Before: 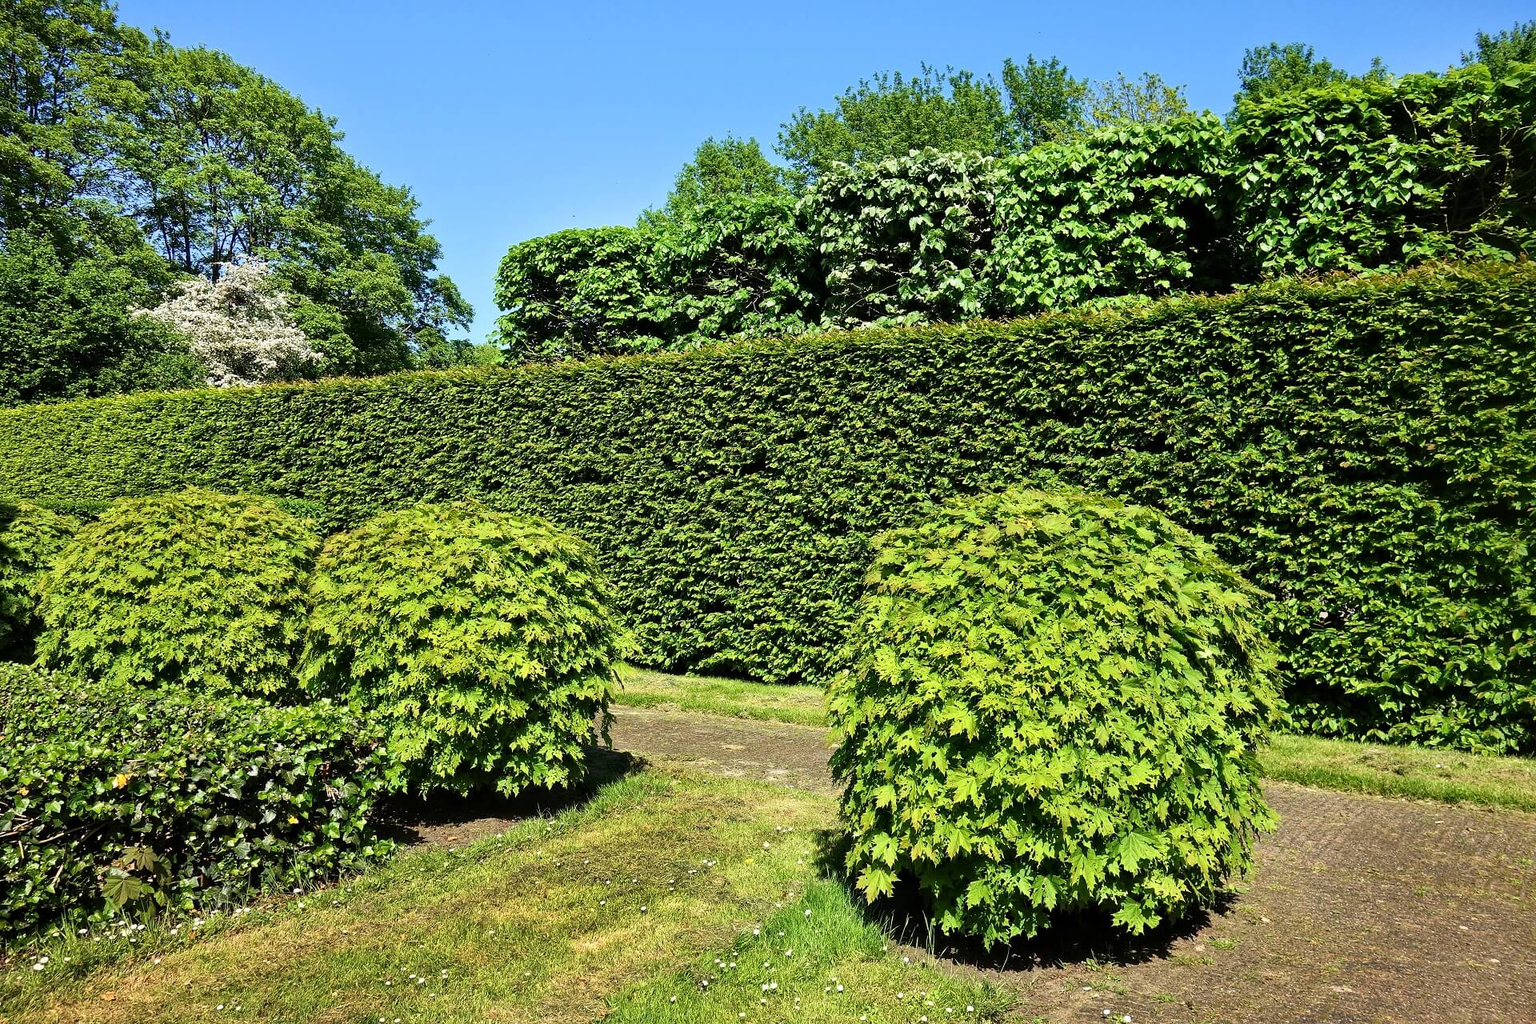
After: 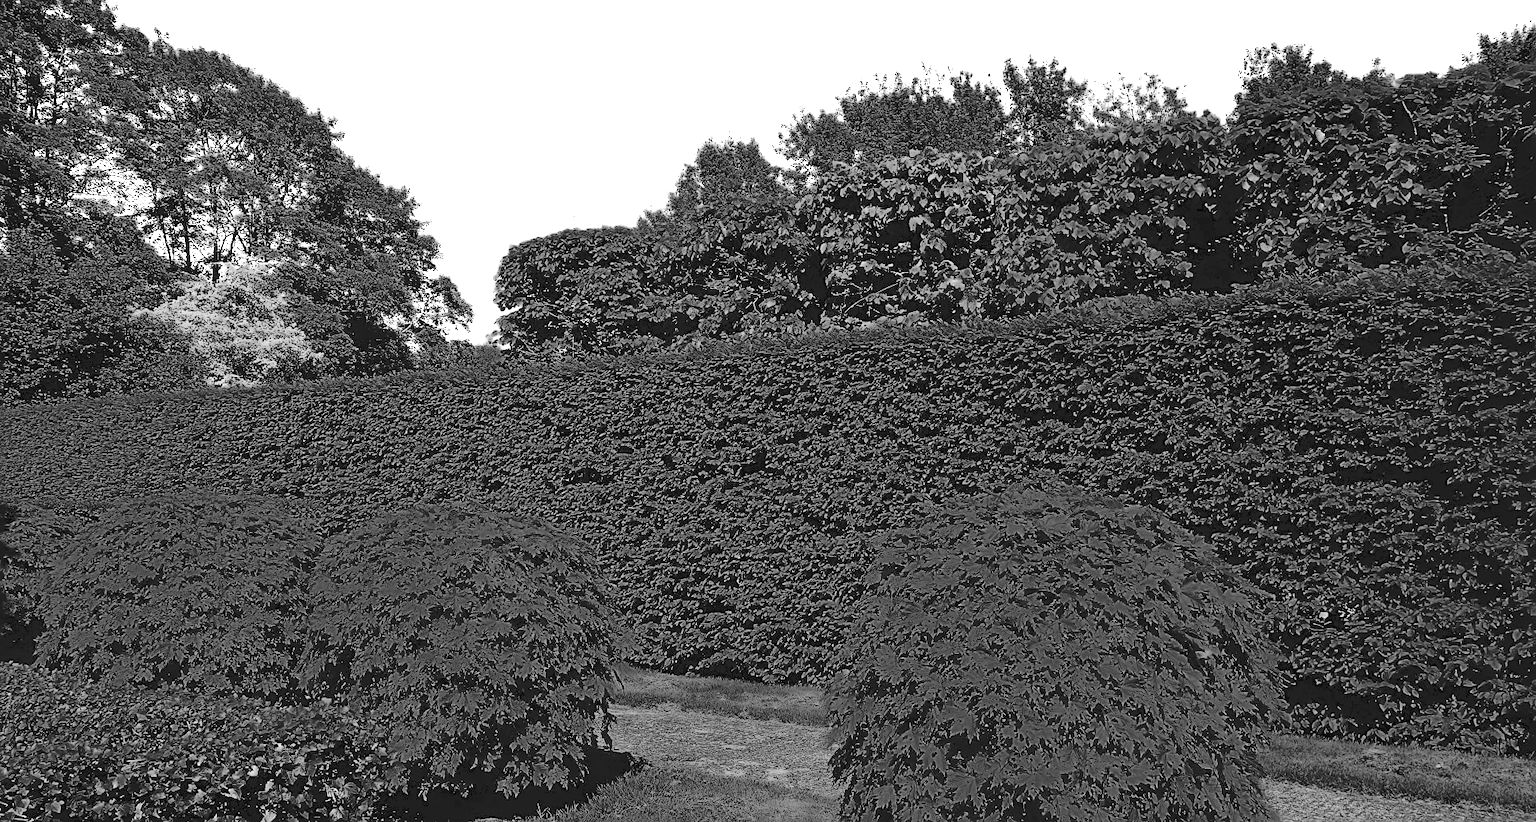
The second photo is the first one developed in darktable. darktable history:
color zones: curves: ch0 [(0.287, 0.048) (0.493, 0.484) (0.737, 0.816)]; ch1 [(0, 0) (0.143, 0) (0.286, 0) (0.429, 0) (0.571, 0) (0.714, 0) (0.857, 0)]
crop: bottom 19.644%
sharpen: on, module defaults
color balance rgb: global vibrance 0.5%
tone curve: curves: ch0 [(0, 0) (0.003, 0.075) (0.011, 0.079) (0.025, 0.079) (0.044, 0.082) (0.069, 0.085) (0.1, 0.089) (0.136, 0.096) (0.177, 0.105) (0.224, 0.14) (0.277, 0.202) (0.335, 0.304) (0.399, 0.417) (0.468, 0.521) (0.543, 0.636) (0.623, 0.726) (0.709, 0.801) (0.801, 0.878) (0.898, 0.927) (1, 1)], preserve colors none
local contrast: on, module defaults
base curve: curves: ch0 [(0, 0) (0.028, 0.03) (0.121, 0.232) (0.46, 0.748) (0.859, 0.968) (1, 1)]
